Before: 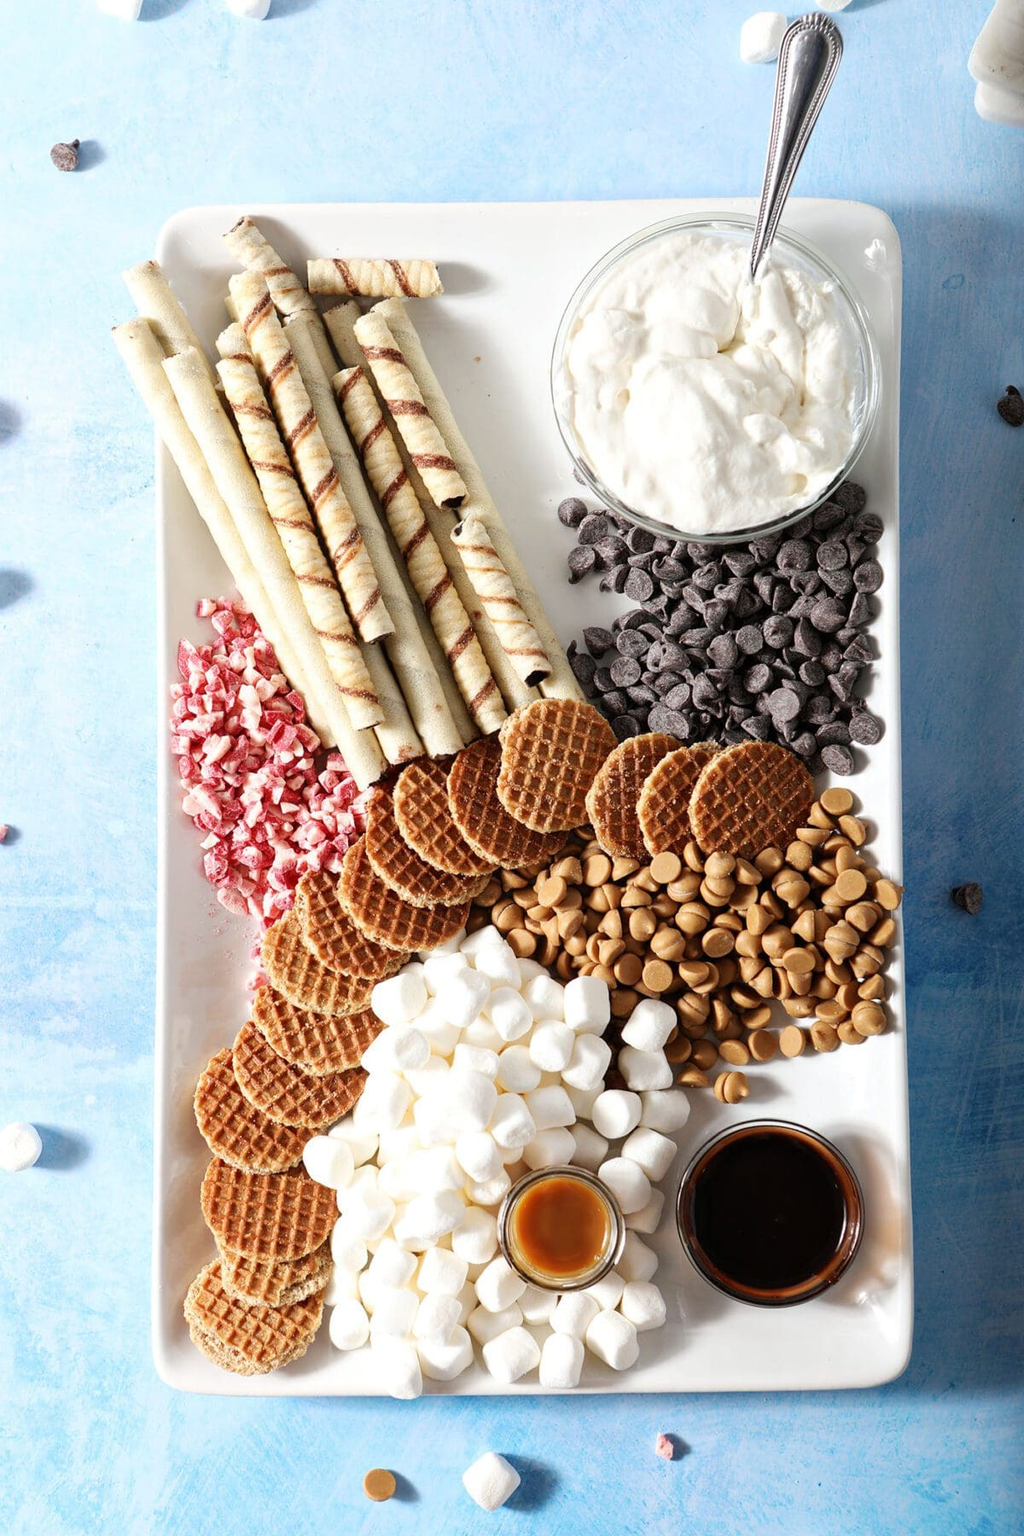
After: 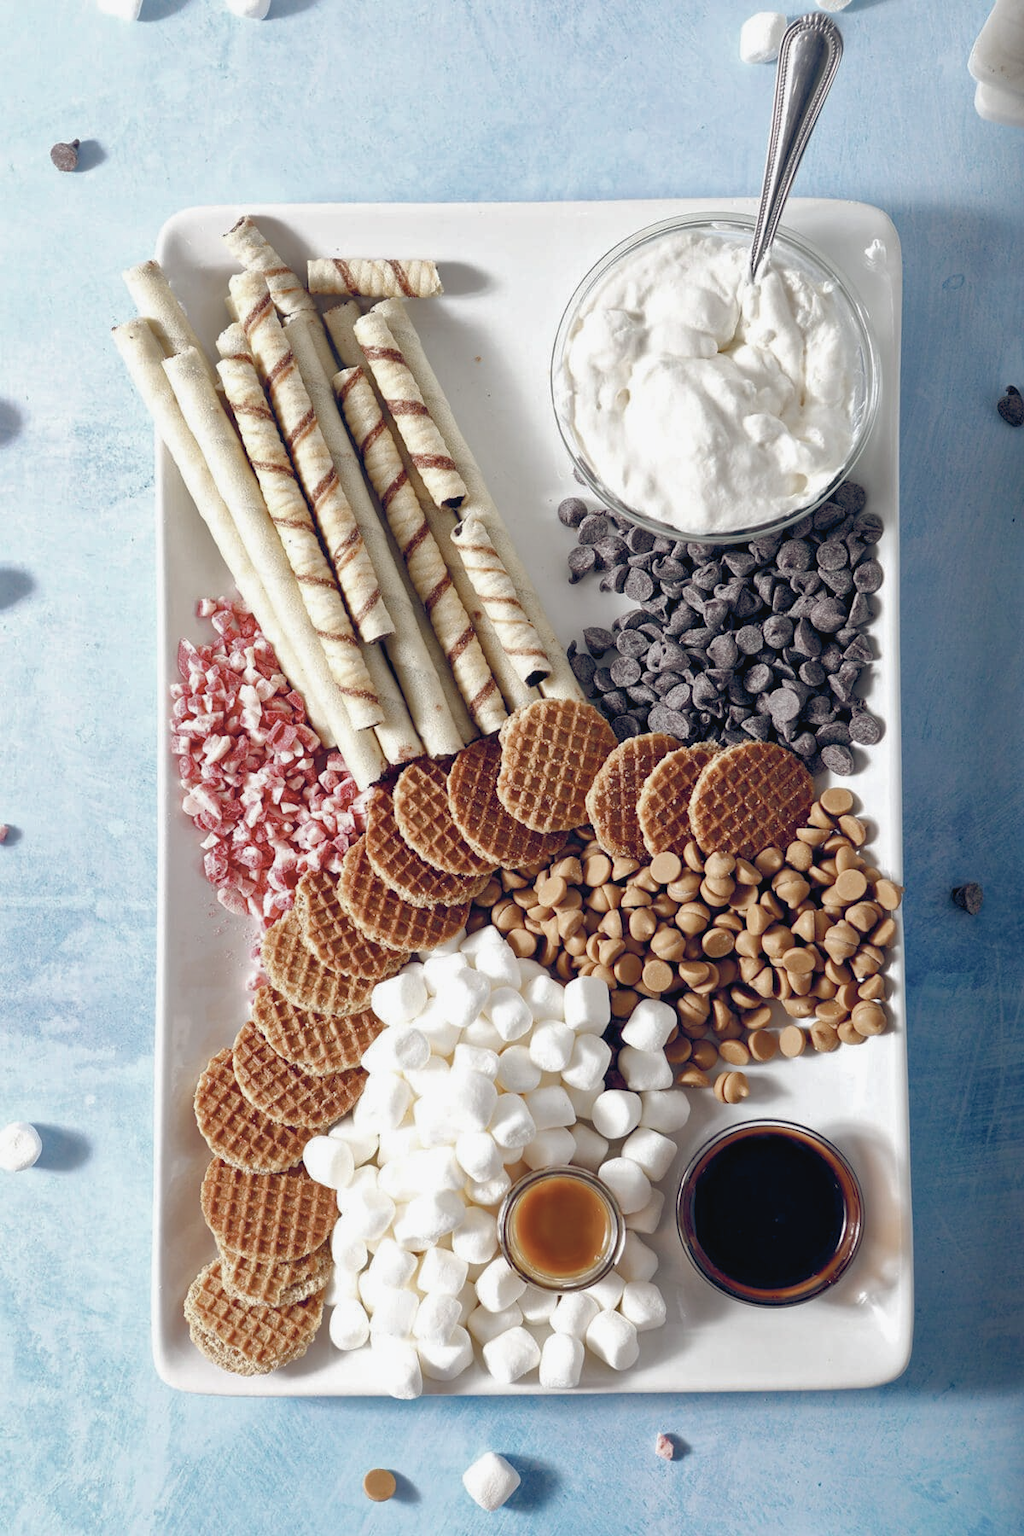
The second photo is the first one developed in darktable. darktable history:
contrast brightness saturation: contrast -0.04, saturation -0.403
tone equalizer: edges refinement/feathering 500, mask exposure compensation -1.57 EV, preserve details no
shadows and highlights: on, module defaults
color balance rgb: global offset › chroma 0.151%, global offset › hue 253.29°, perceptual saturation grading › global saturation 20%, perceptual saturation grading › highlights -25.287%, perceptual saturation grading › shadows 49.31%, global vibrance 9.625%
